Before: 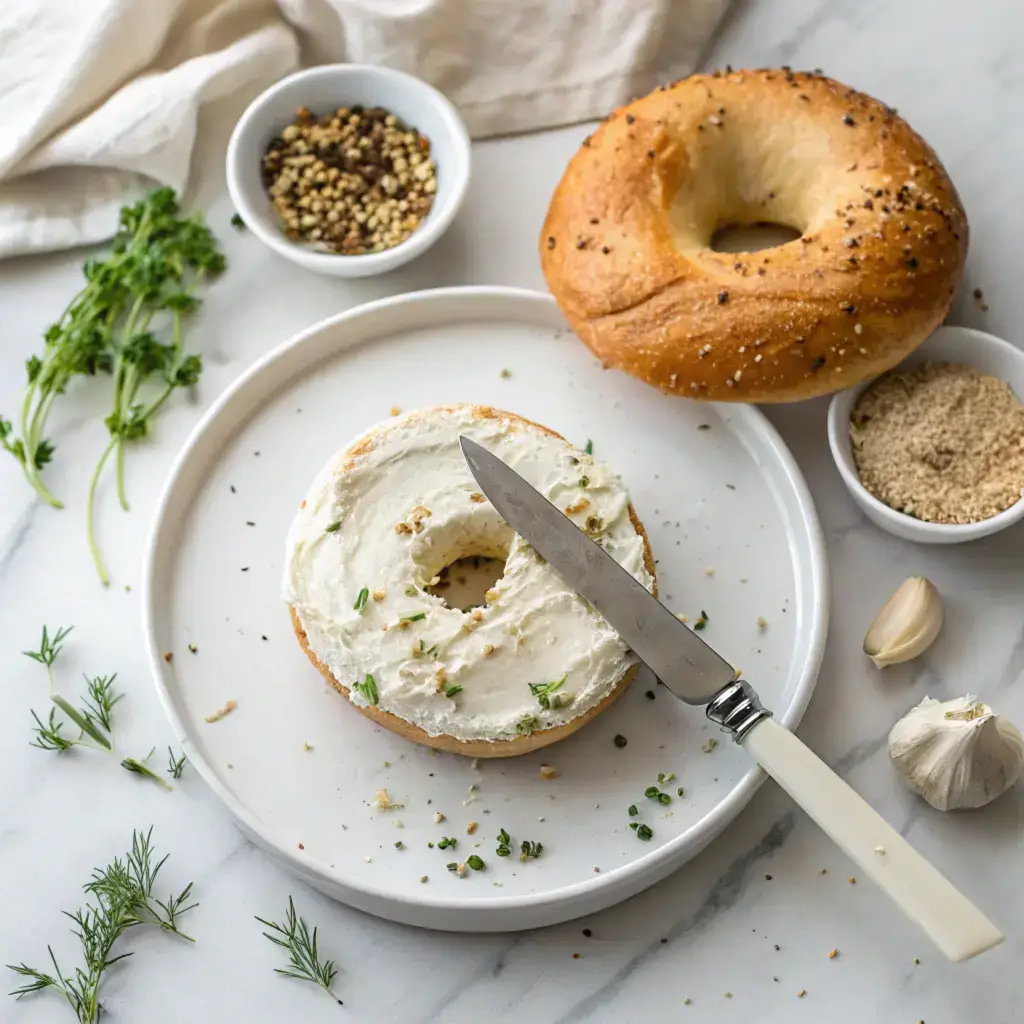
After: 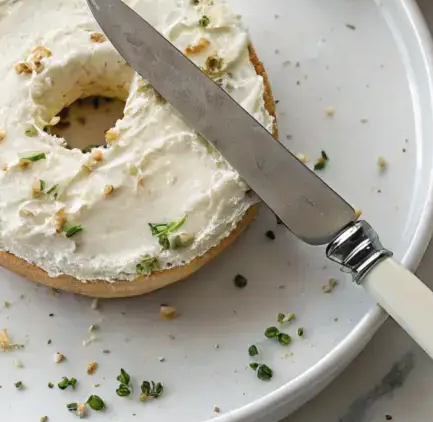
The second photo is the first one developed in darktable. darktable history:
crop: left 37.136%, top 45%, right 20.498%, bottom 13.695%
